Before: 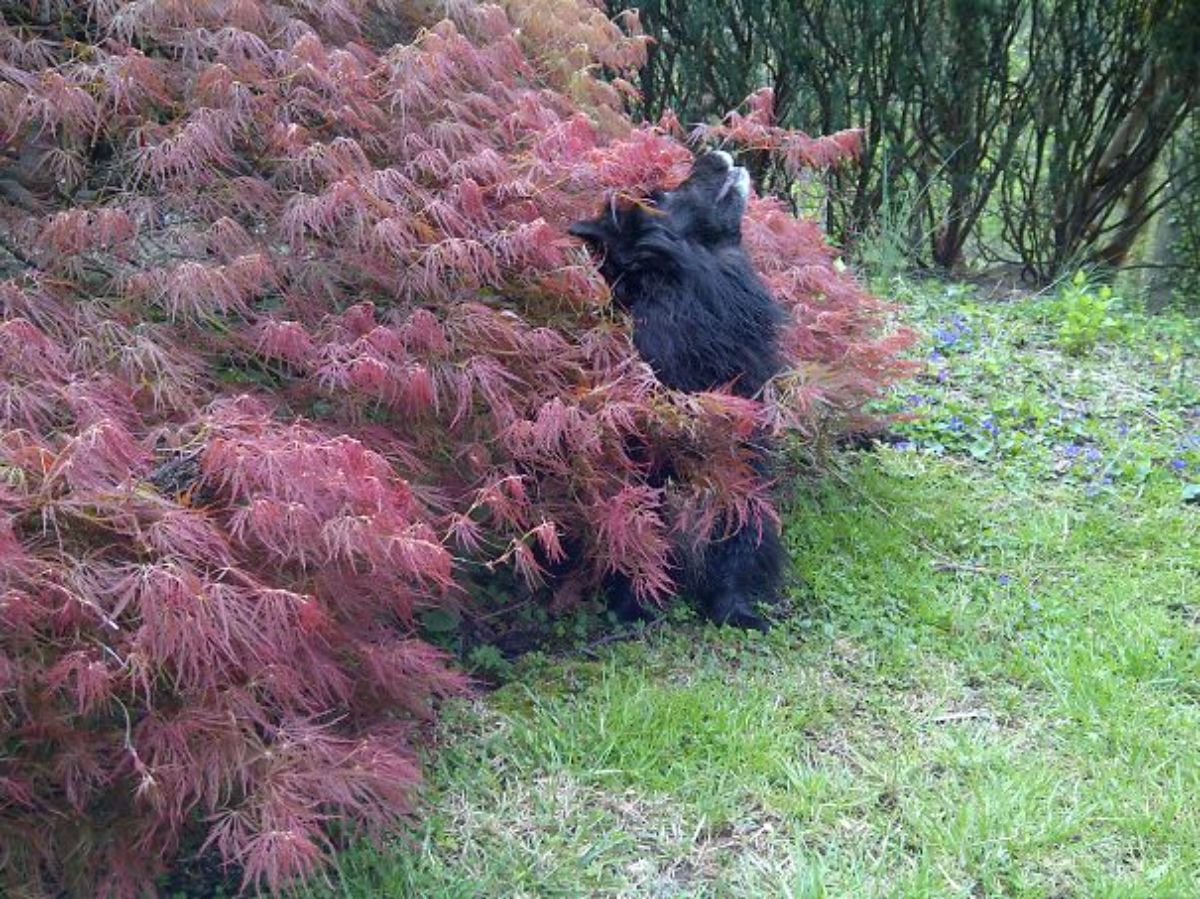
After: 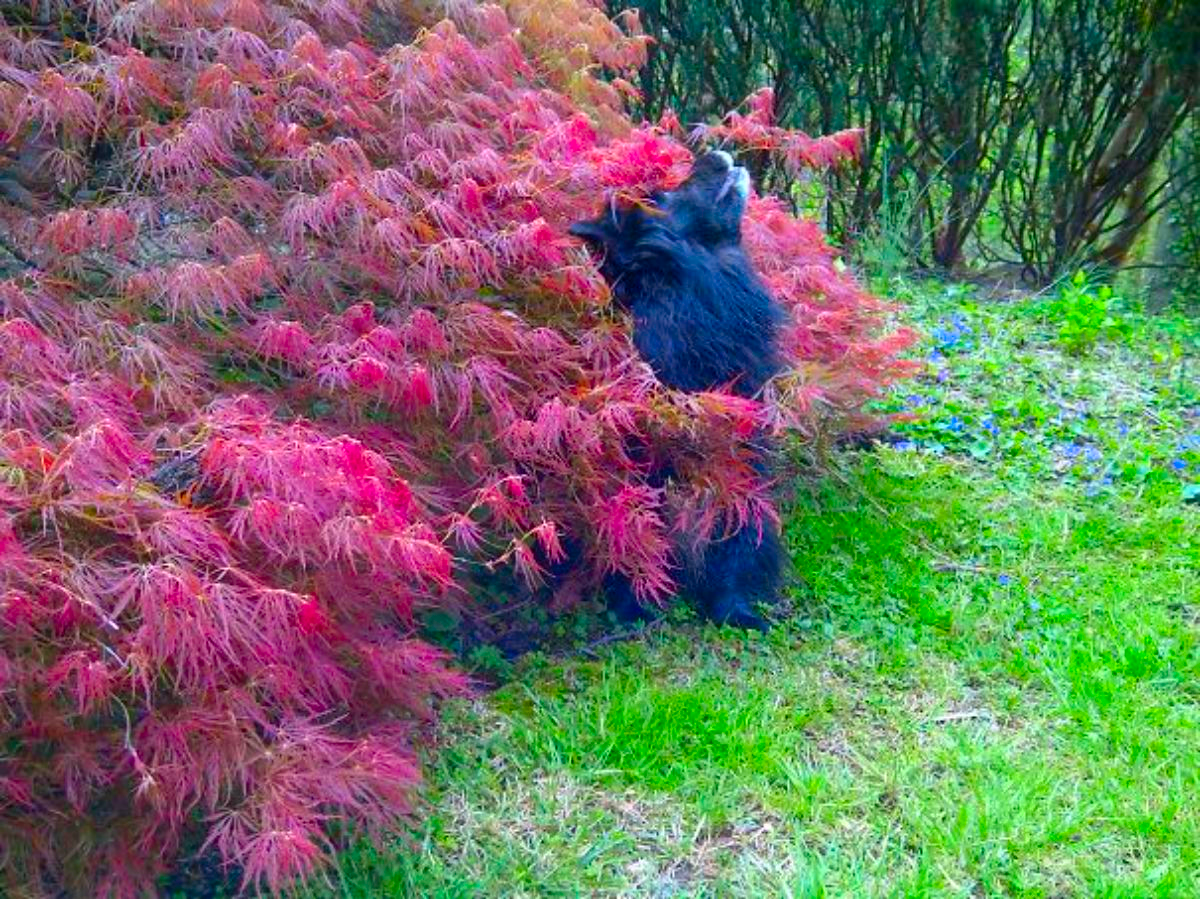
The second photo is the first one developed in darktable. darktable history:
color correction: highlights b* 0.012, saturation 2.15
